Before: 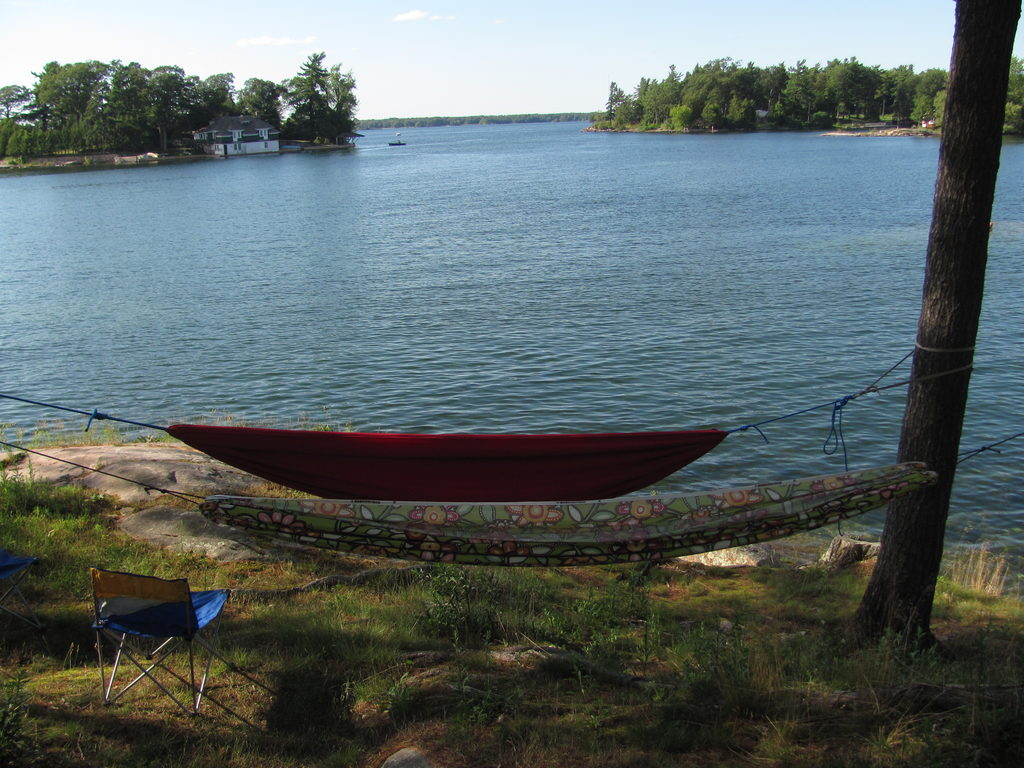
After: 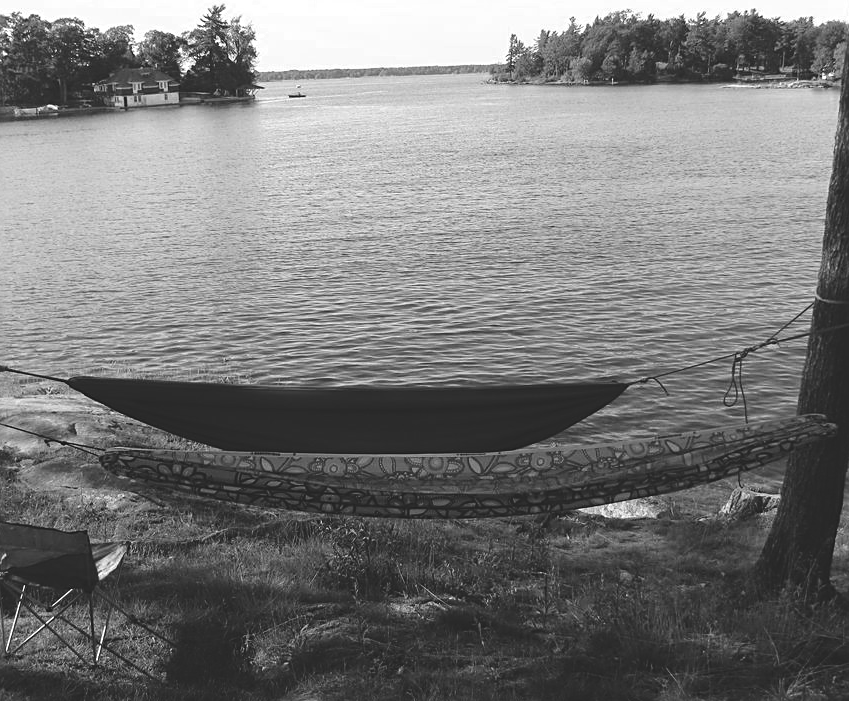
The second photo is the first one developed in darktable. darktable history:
exposure: black level correction -0.029, compensate highlight preservation false
color zones: curves: ch0 [(0, 0.613) (0.01, 0.613) (0.245, 0.448) (0.498, 0.529) (0.642, 0.665) (0.879, 0.777) (0.99, 0.613)]; ch1 [(0, 0) (0.143, 0) (0.286, 0) (0.429, 0) (0.571, 0) (0.714, 0) (0.857, 0)]
tone curve: curves: ch0 [(0.003, 0) (0.066, 0.023) (0.149, 0.094) (0.264, 0.238) (0.395, 0.421) (0.517, 0.56) (0.688, 0.743) (0.813, 0.846) (1, 1)]; ch1 [(0, 0) (0.164, 0.115) (0.337, 0.332) (0.39, 0.398) (0.464, 0.461) (0.501, 0.5) (0.507, 0.503) (0.534, 0.537) (0.577, 0.59) (0.652, 0.681) (0.733, 0.749) (0.811, 0.796) (1, 1)]; ch2 [(0, 0) (0.337, 0.382) (0.464, 0.476) (0.501, 0.502) (0.527, 0.54) (0.551, 0.565) (0.6, 0.59) (0.687, 0.675) (1, 1)], preserve colors none
crop: left 9.833%, top 6.278%, right 7.215%, bottom 2.396%
sharpen: on, module defaults
